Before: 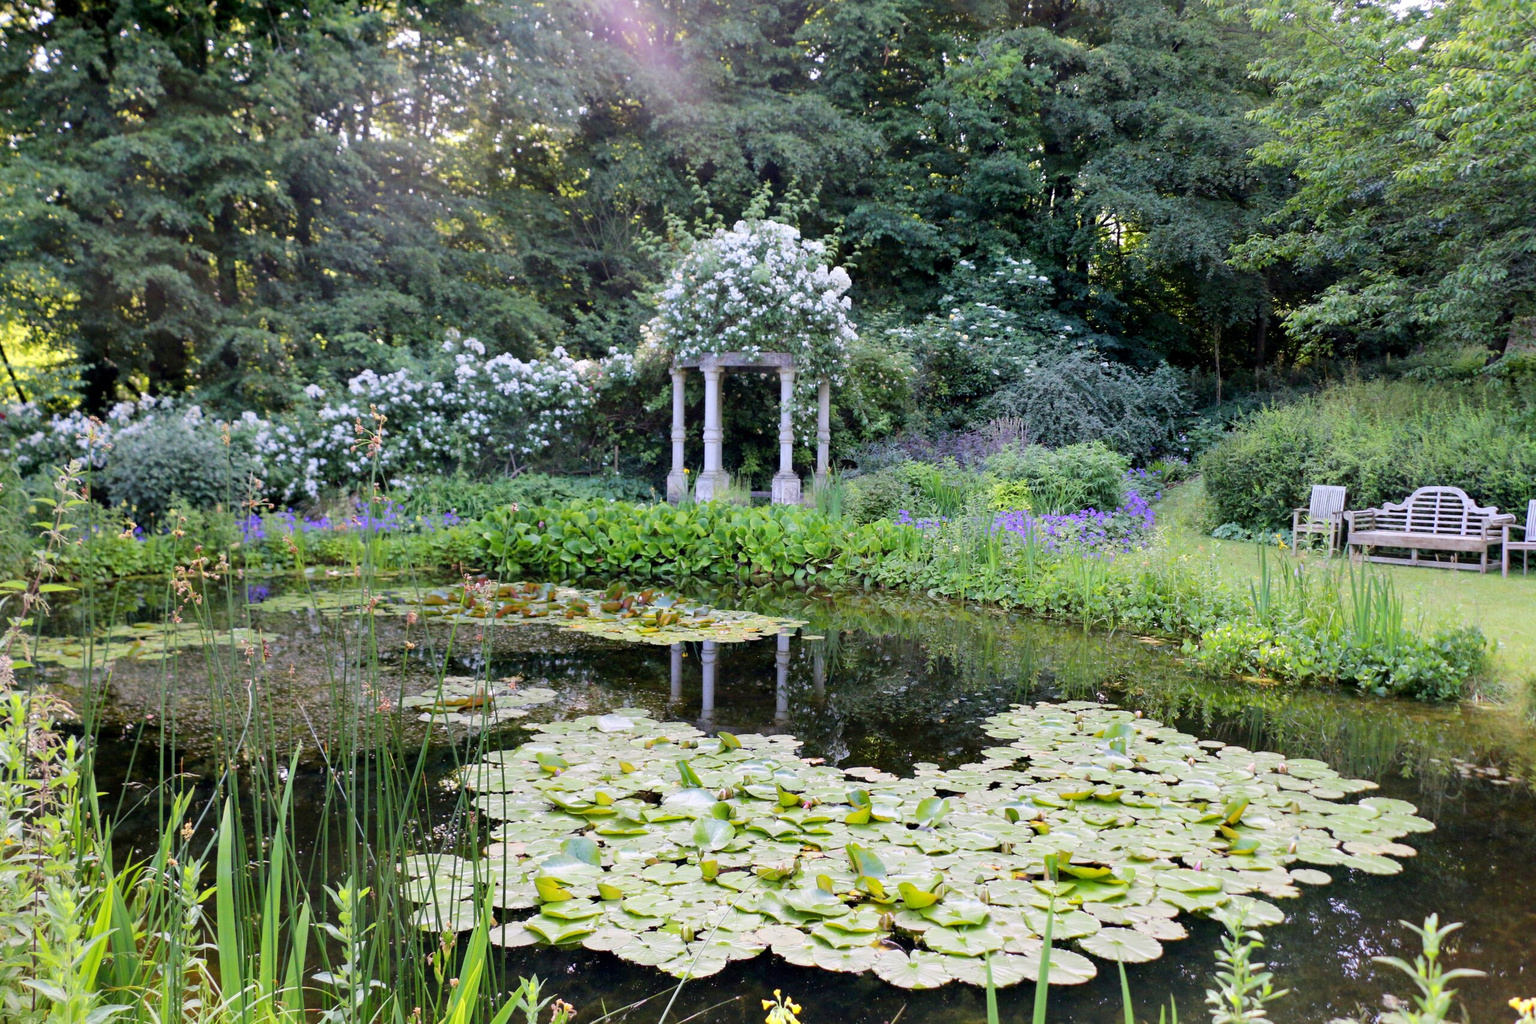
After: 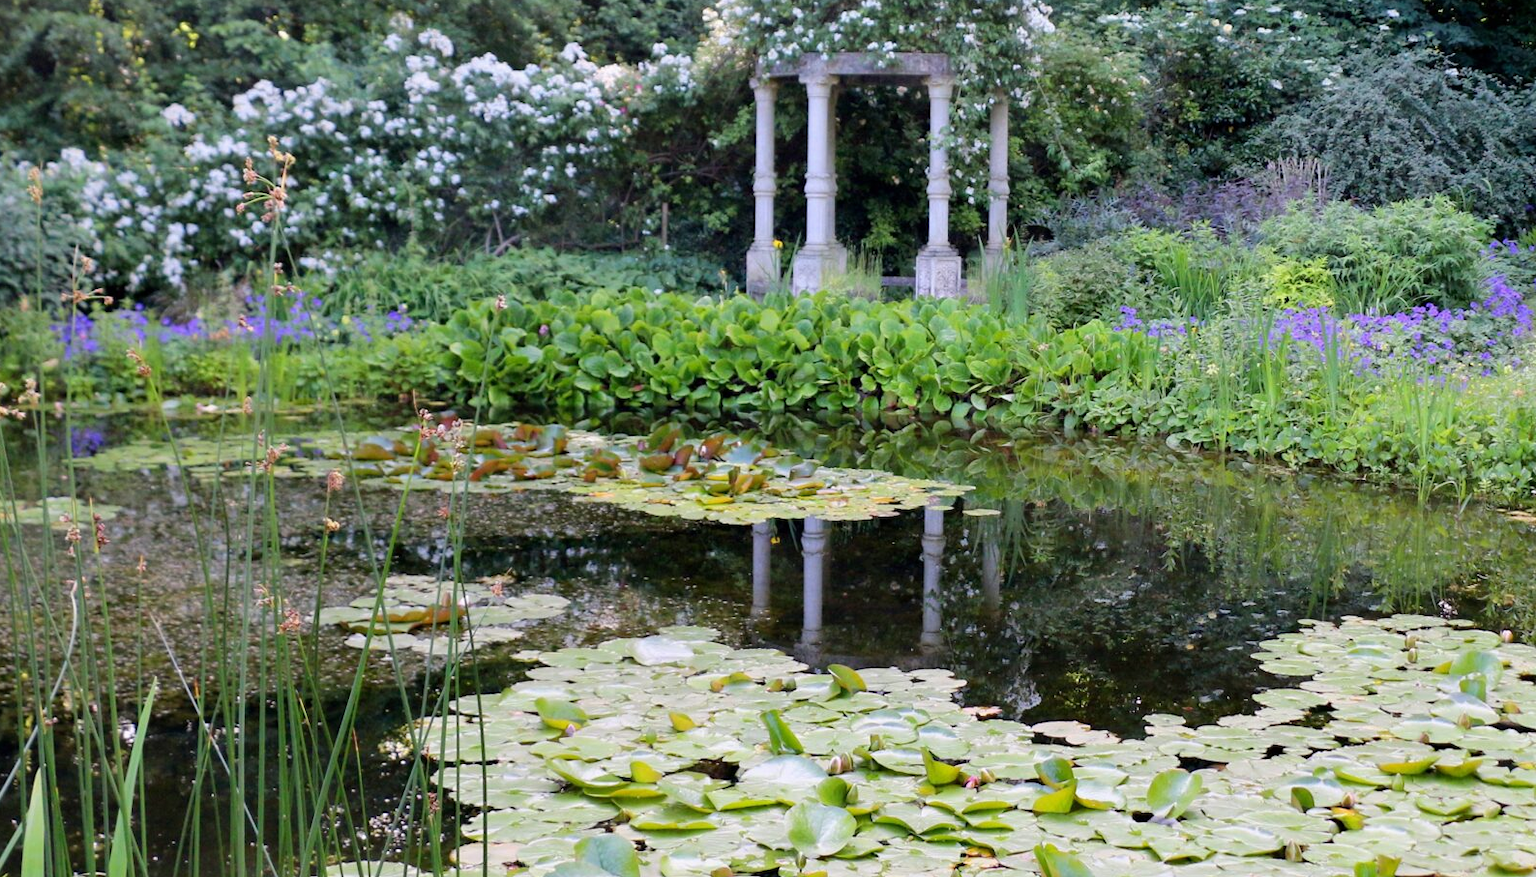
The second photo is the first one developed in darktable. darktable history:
exposure: exposure -0.04 EV, compensate highlight preservation false
crop: left 13.312%, top 31.28%, right 24.627%, bottom 15.582%
